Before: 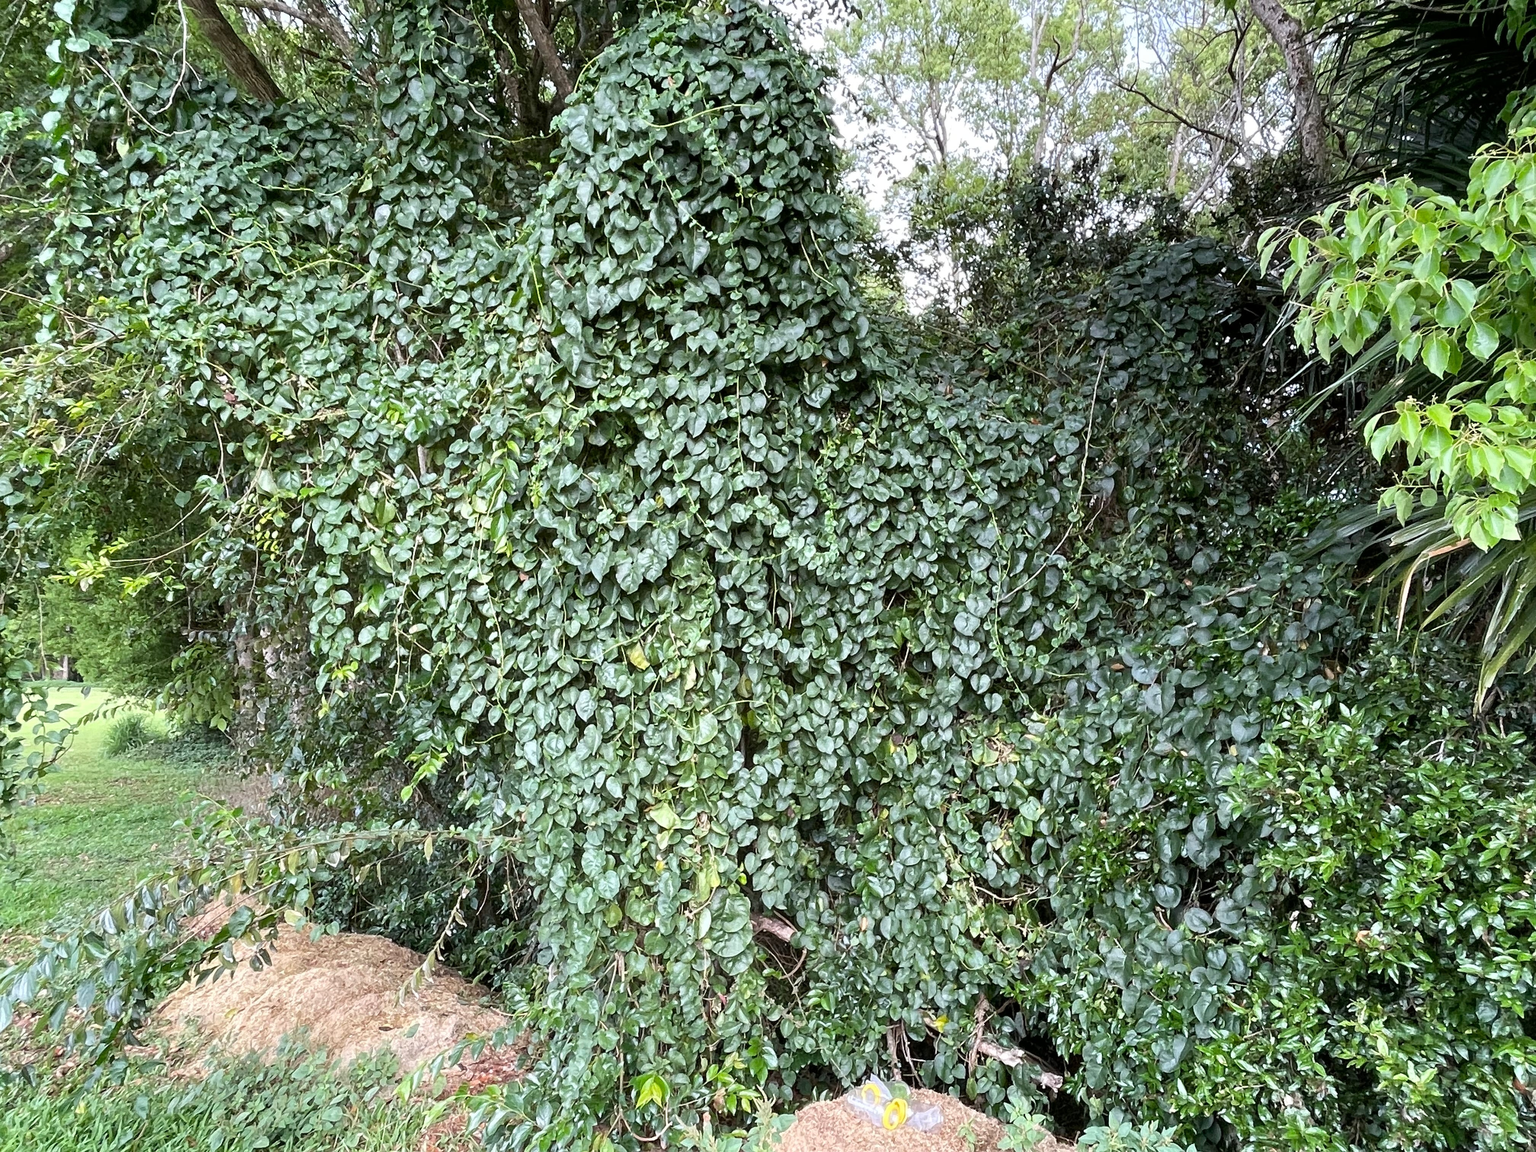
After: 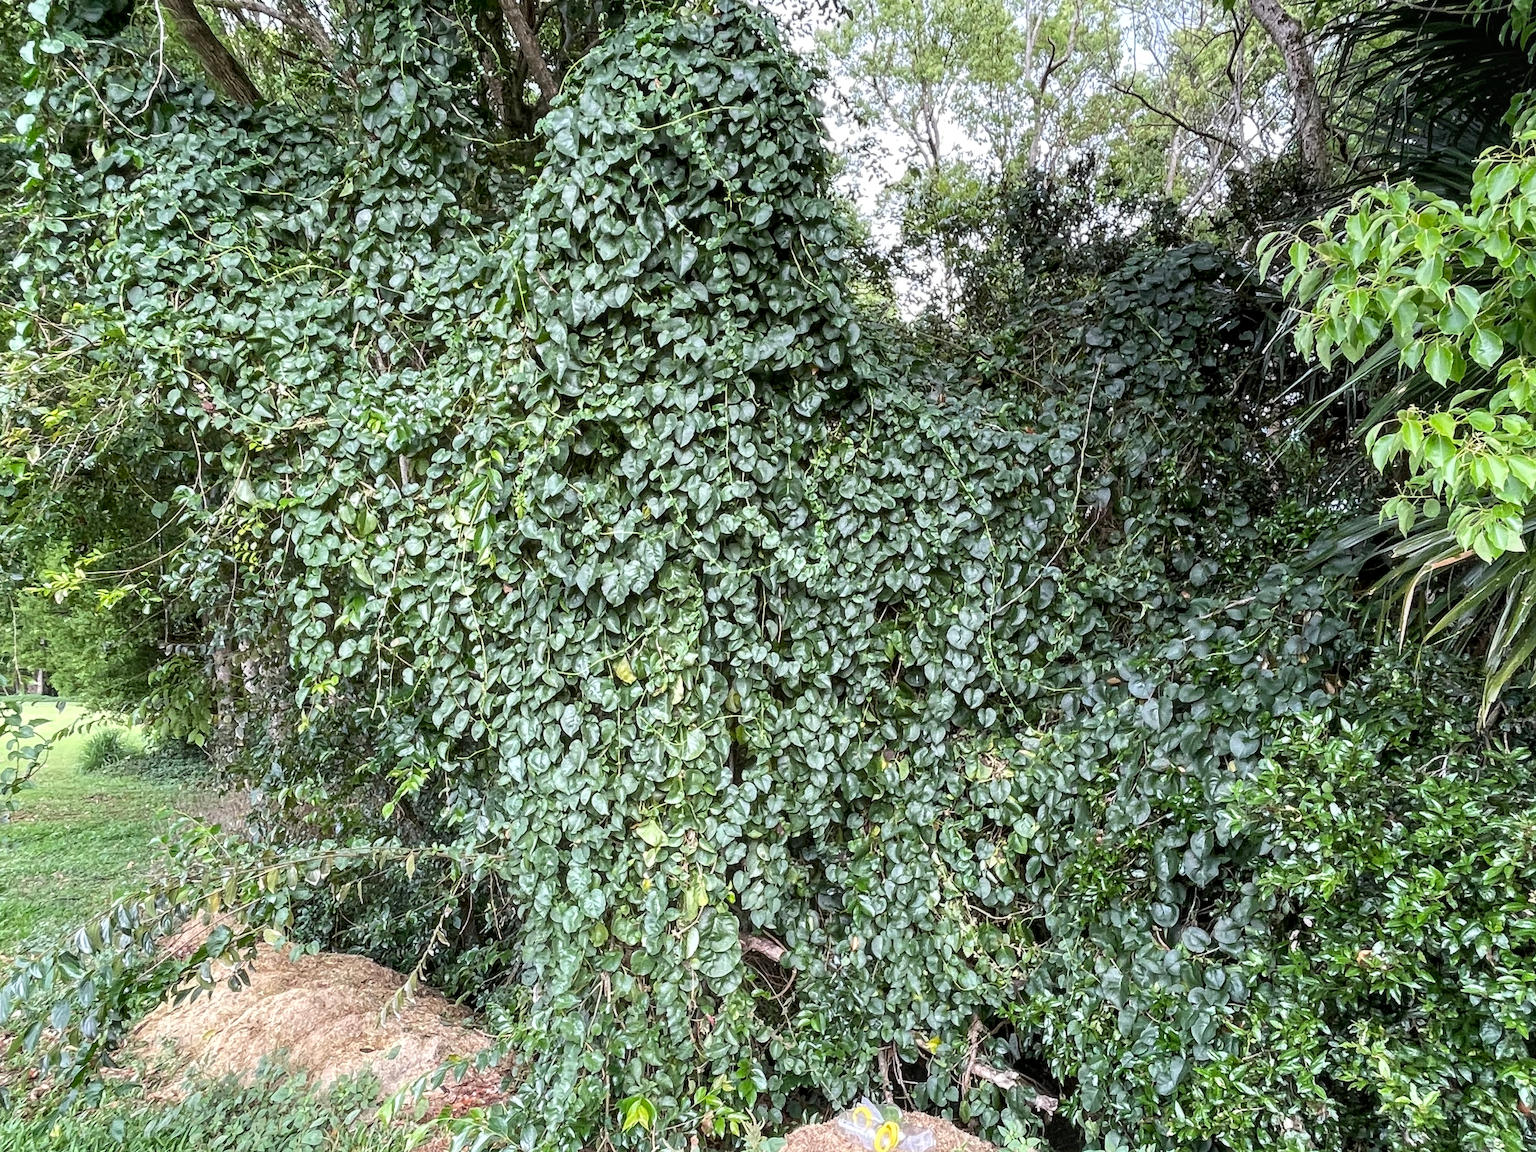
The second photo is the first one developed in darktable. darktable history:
local contrast: on, module defaults
crop: left 1.743%, right 0.268%, bottom 2.011%
